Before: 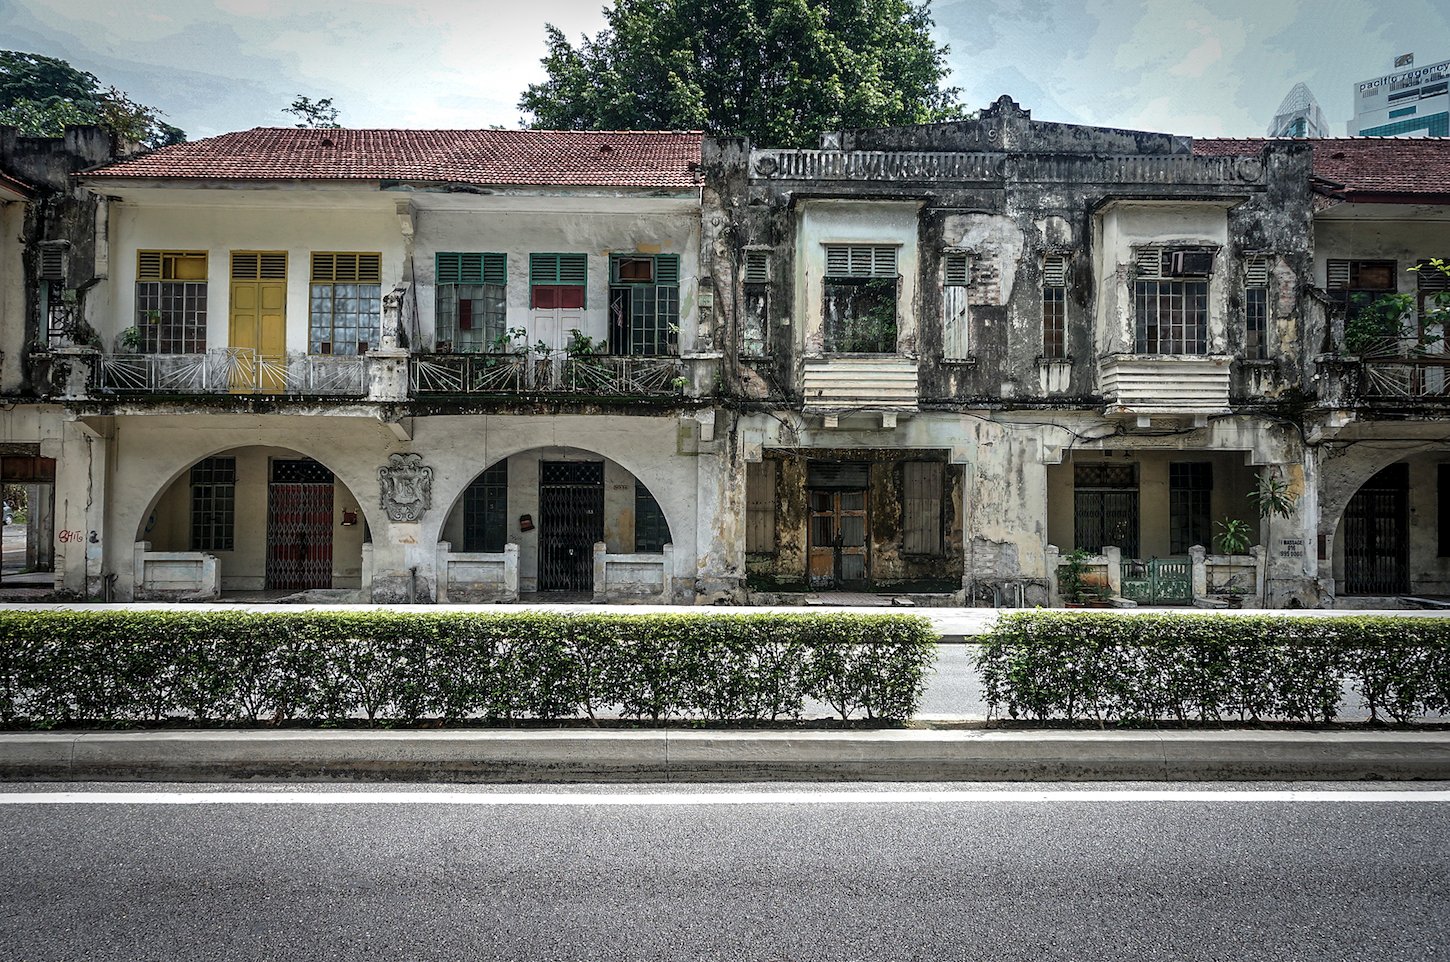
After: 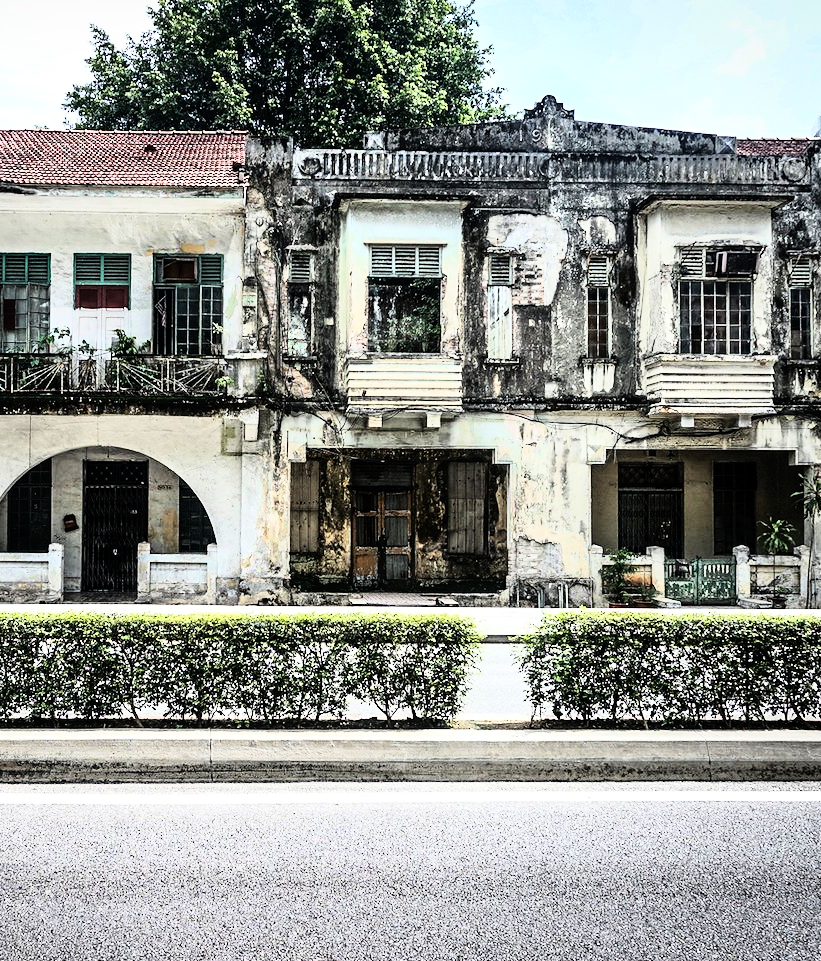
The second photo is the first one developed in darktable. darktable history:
crop: left 31.458%, top 0%, right 11.876%
rgb curve: curves: ch0 [(0, 0) (0.21, 0.15) (0.24, 0.21) (0.5, 0.75) (0.75, 0.96) (0.89, 0.99) (1, 1)]; ch1 [(0, 0.02) (0.21, 0.13) (0.25, 0.2) (0.5, 0.67) (0.75, 0.9) (0.89, 0.97) (1, 1)]; ch2 [(0, 0.02) (0.21, 0.13) (0.25, 0.2) (0.5, 0.67) (0.75, 0.9) (0.89, 0.97) (1, 1)], compensate middle gray true
